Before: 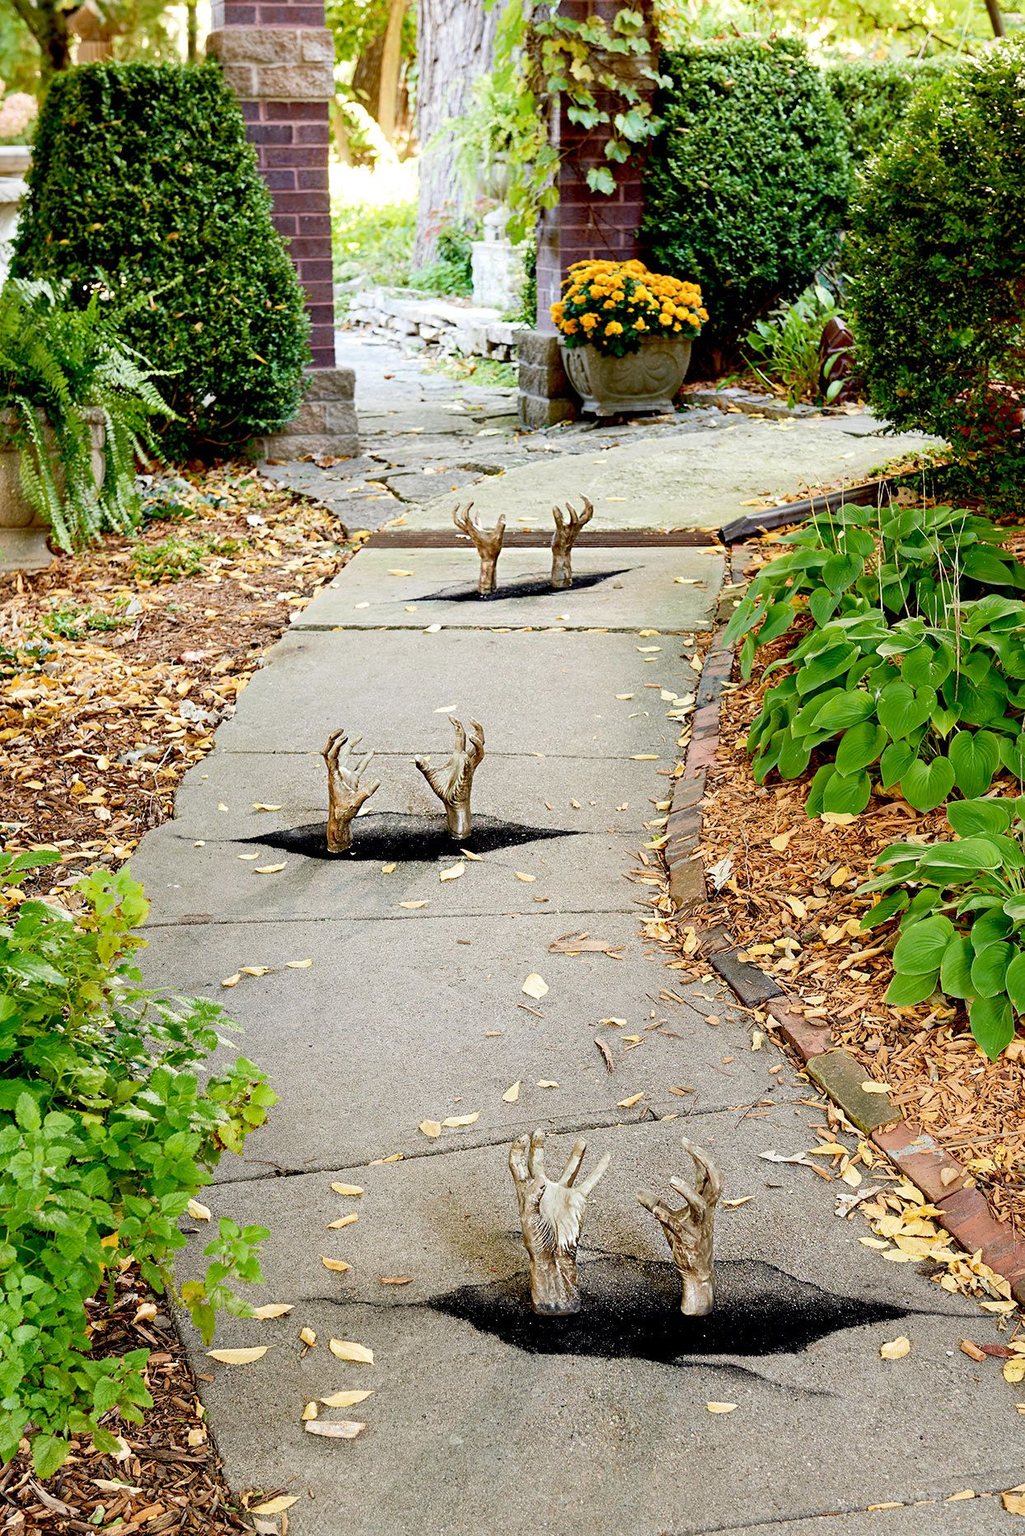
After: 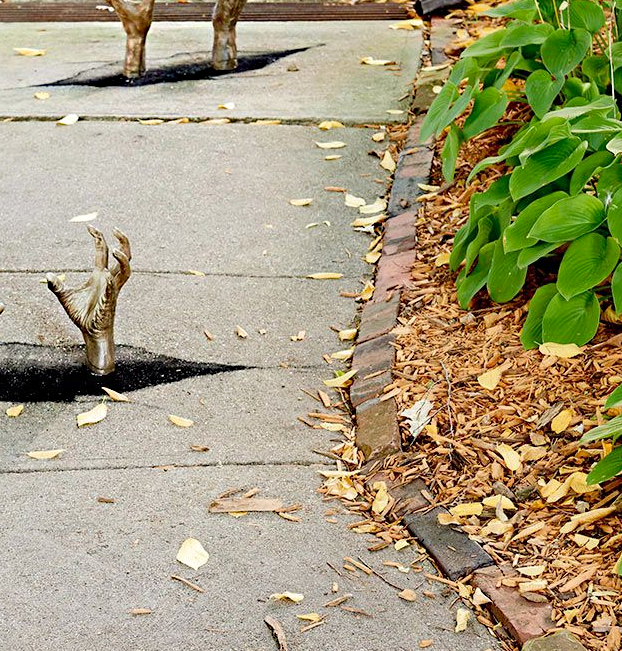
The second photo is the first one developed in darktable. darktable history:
haze removal: compatibility mode true, adaptive false
crop: left 36.763%, top 34.53%, right 13.182%, bottom 30.508%
exposure: compensate exposure bias true, compensate highlight preservation false
